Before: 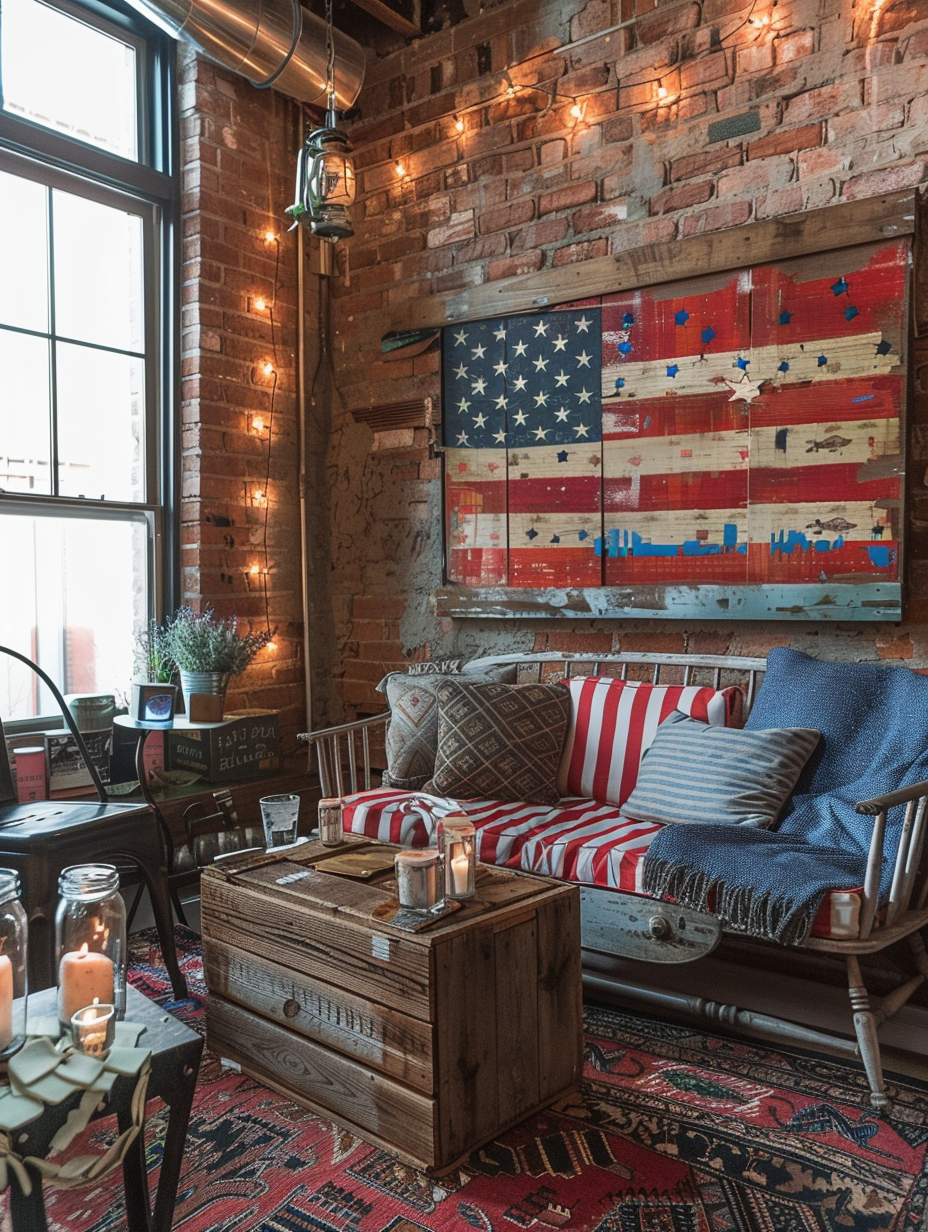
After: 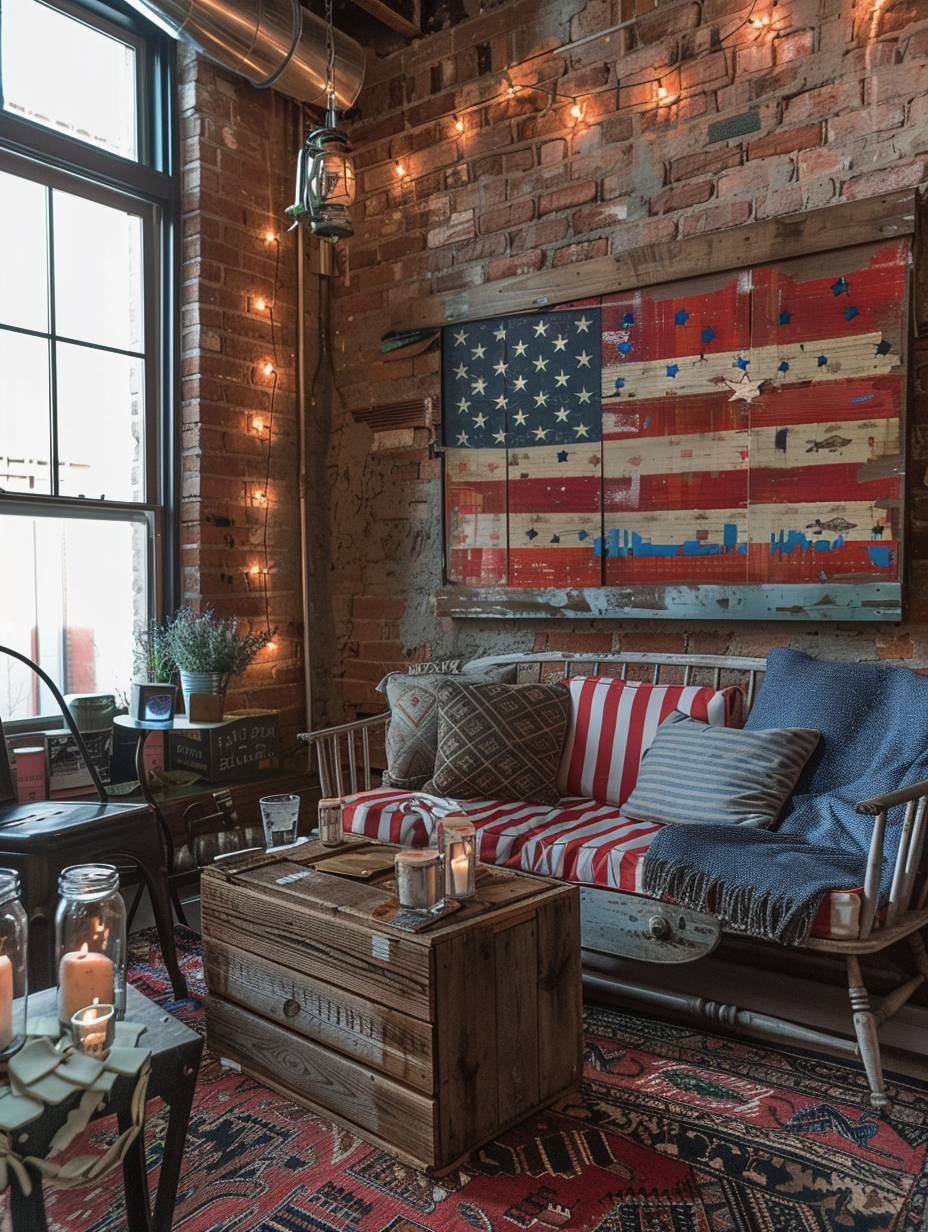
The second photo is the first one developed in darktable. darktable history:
base curve: curves: ch0 [(0, 0) (0.595, 0.418) (1, 1)], preserve colors none
shadows and highlights: shadows 36.45, highlights -26.63, soften with gaussian
